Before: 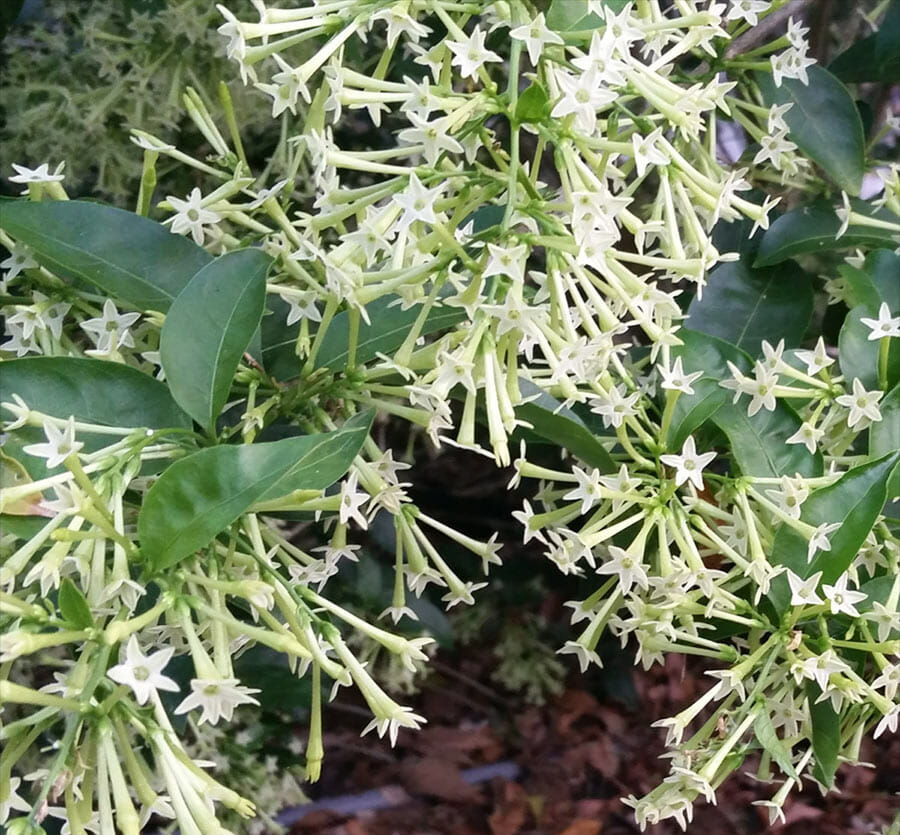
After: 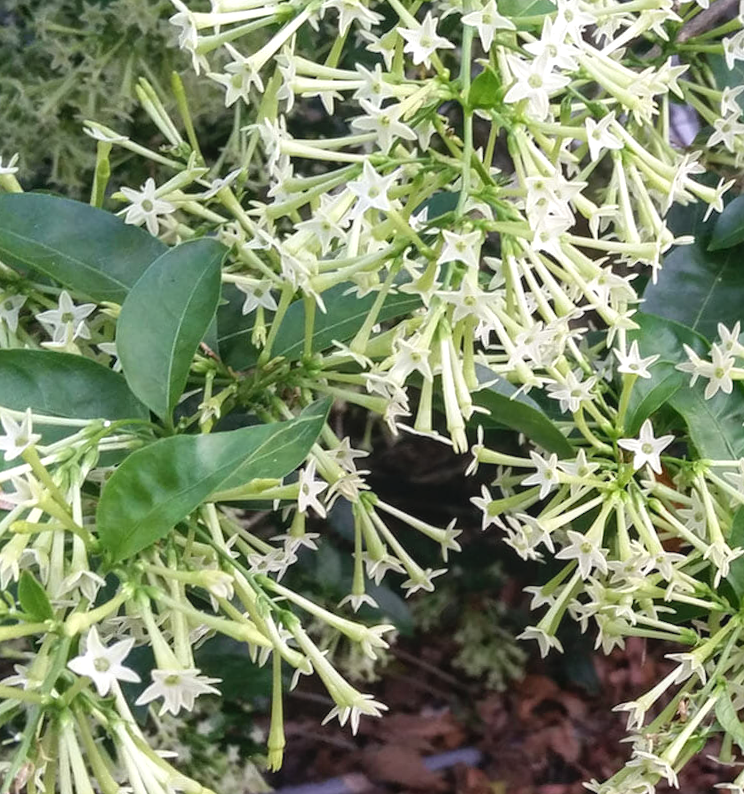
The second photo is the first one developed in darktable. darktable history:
crop and rotate: angle 0.787°, left 4.219%, top 0.919%, right 11.896%, bottom 2.536%
local contrast: detail 109%
exposure: exposure 0.201 EV, compensate highlight preservation false
